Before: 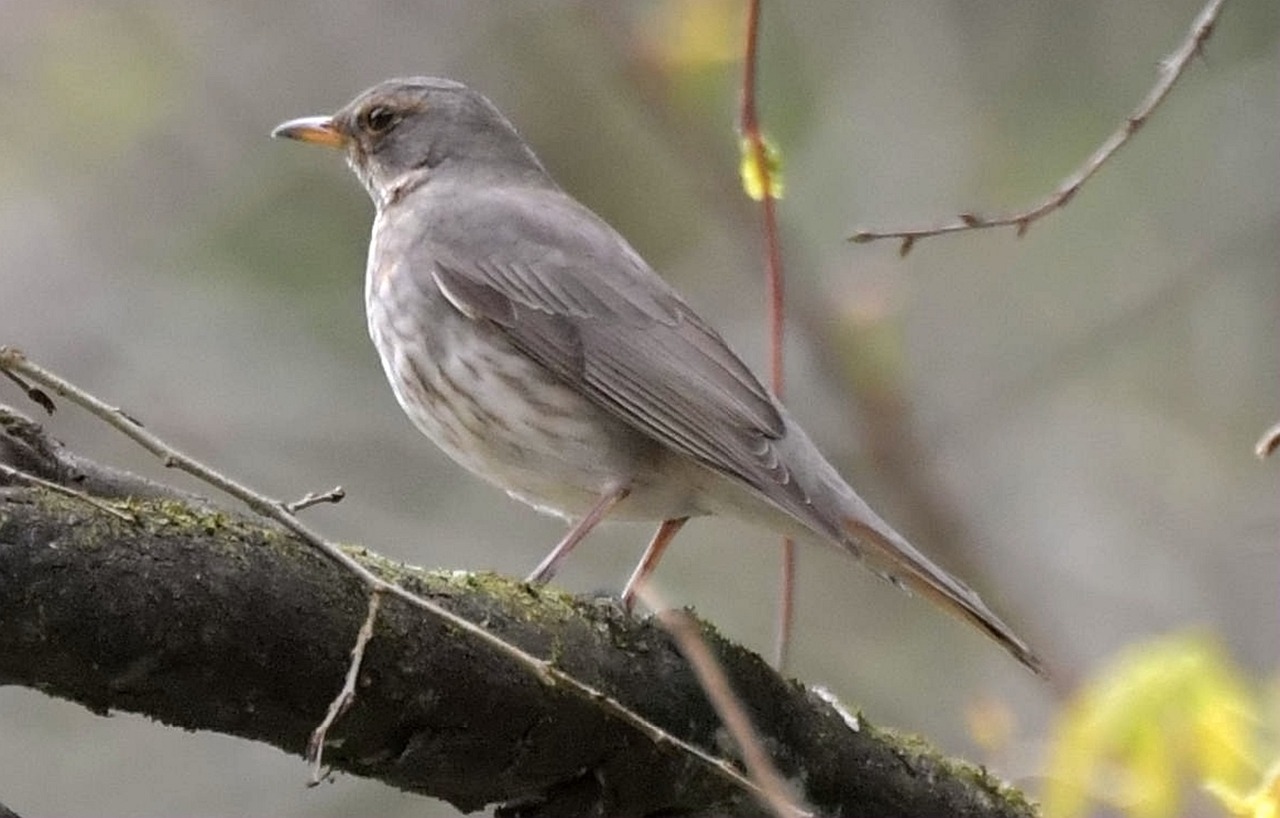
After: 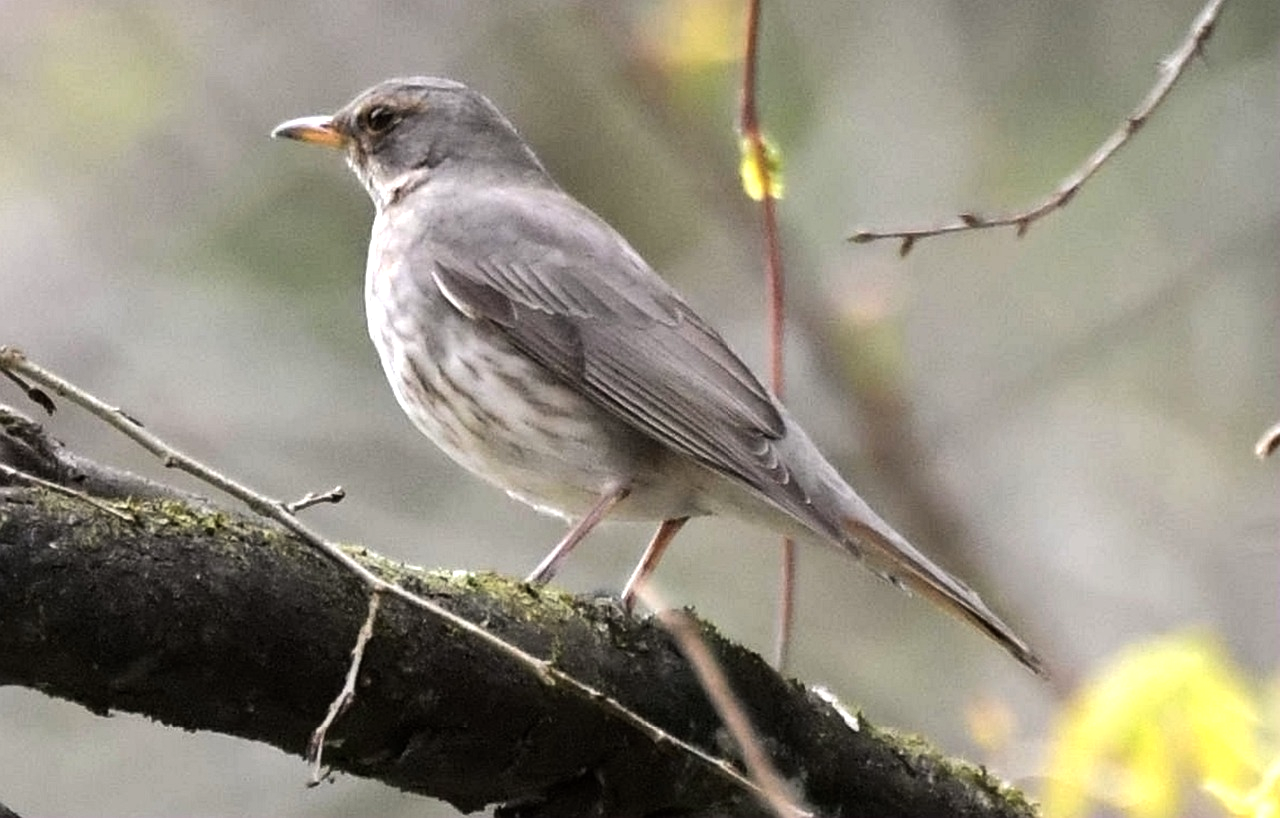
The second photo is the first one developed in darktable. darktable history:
exposure: compensate highlight preservation false
tone equalizer: -8 EV -0.754 EV, -7 EV -0.717 EV, -6 EV -0.604 EV, -5 EV -0.381 EV, -3 EV 0.371 EV, -2 EV 0.6 EV, -1 EV 0.688 EV, +0 EV 0.764 EV, edges refinement/feathering 500, mask exposure compensation -1.57 EV, preserve details no
